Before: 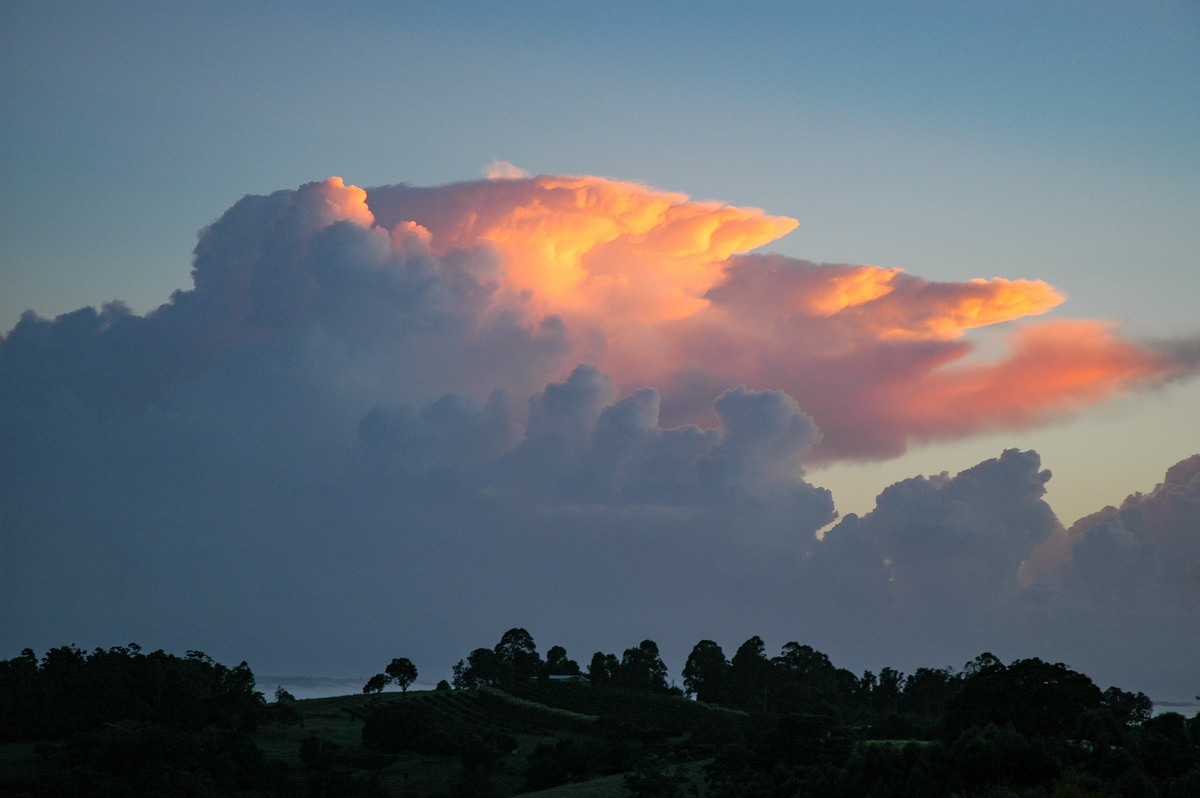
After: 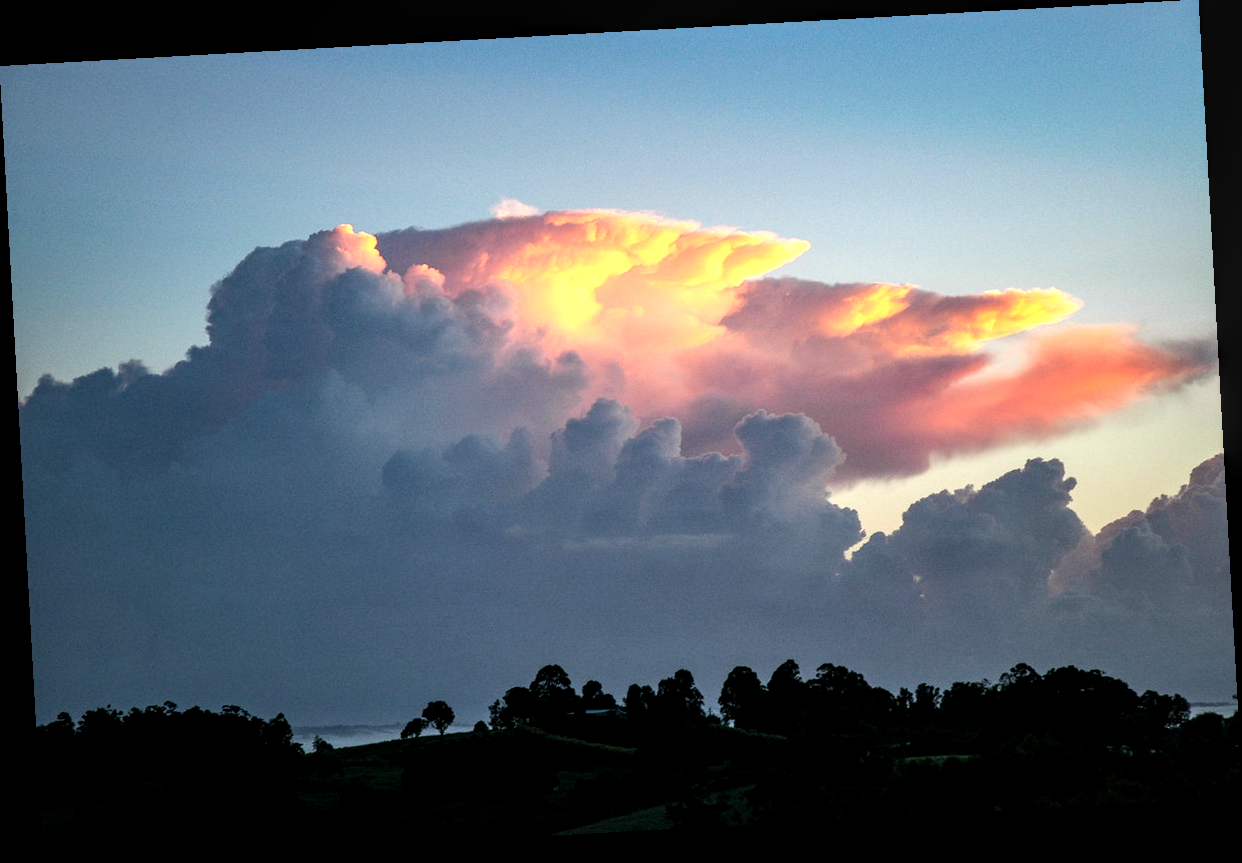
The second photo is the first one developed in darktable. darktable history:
tone equalizer: -8 EV -1.08 EV, -7 EV -1.01 EV, -6 EV -0.867 EV, -5 EV -0.578 EV, -3 EV 0.578 EV, -2 EV 0.867 EV, -1 EV 1.01 EV, +0 EV 1.08 EV, edges refinement/feathering 500, mask exposure compensation -1.57 EV, preserve details no
color correction: saturation 1.11
rotate and perspective: rotation -3.18°, automatic cropping off
local contrast: detail 140%
